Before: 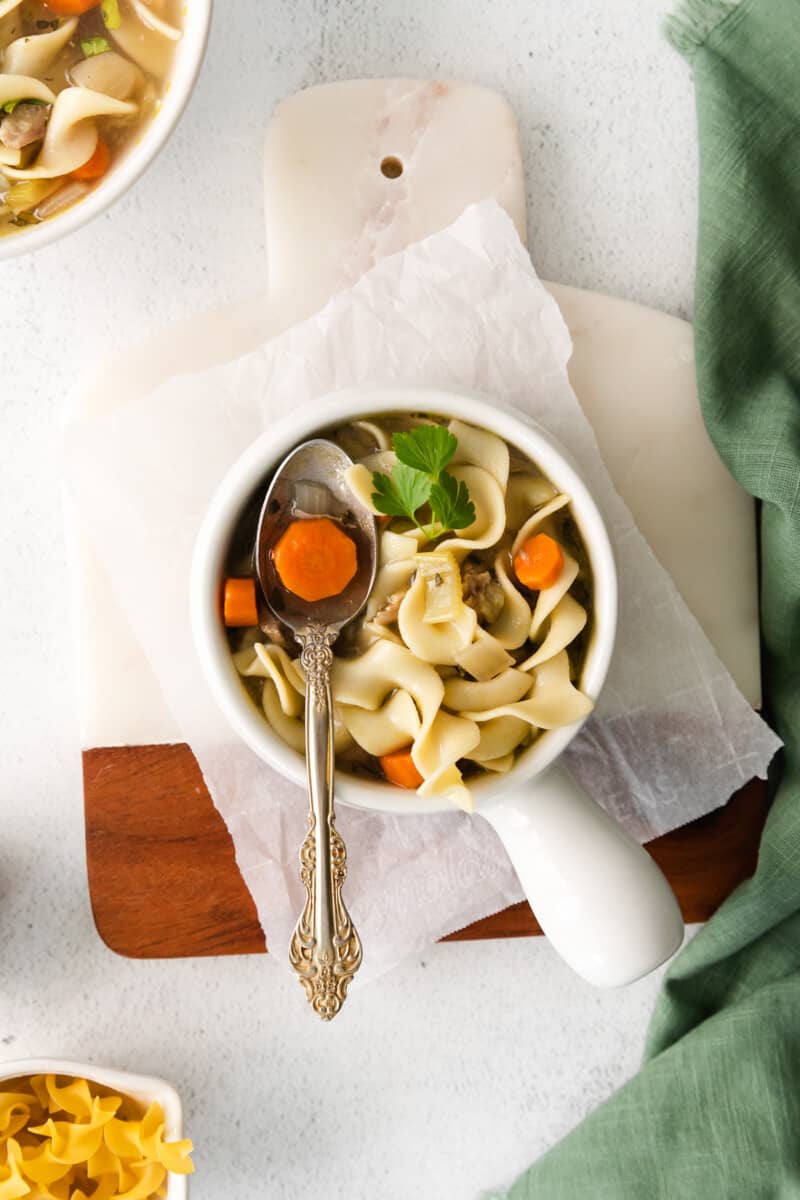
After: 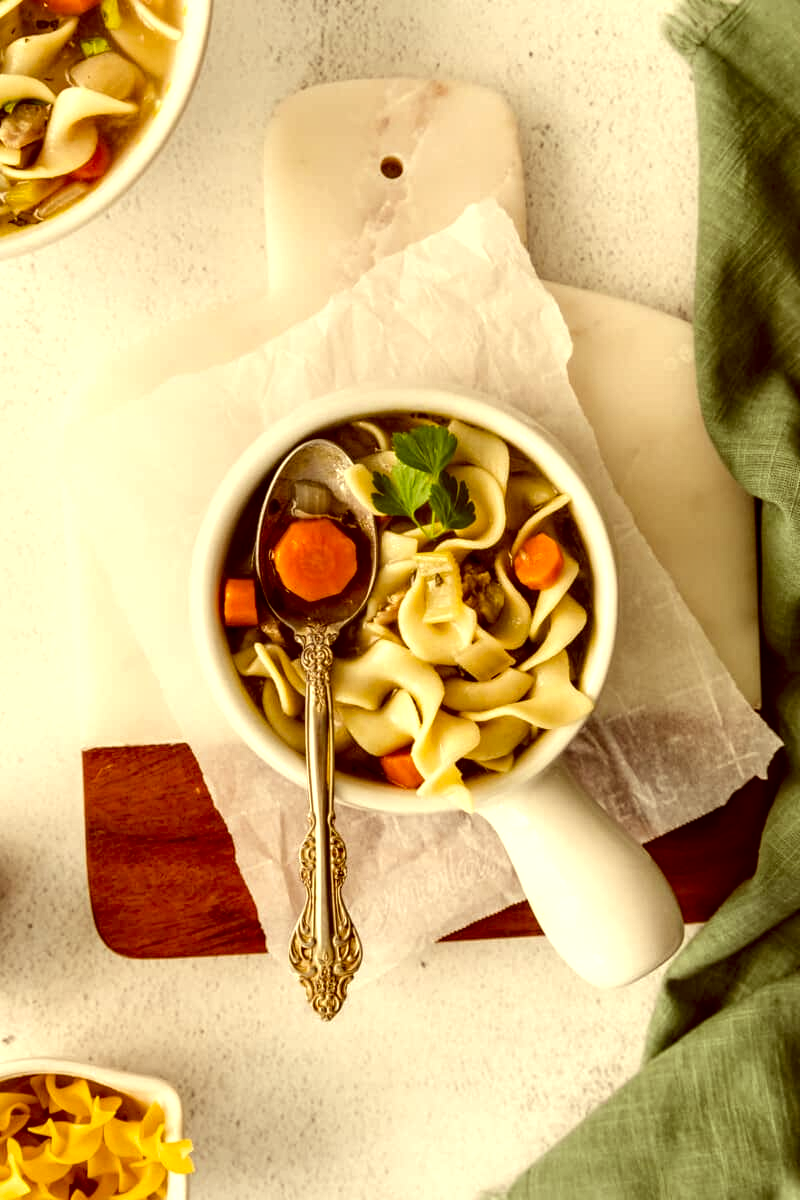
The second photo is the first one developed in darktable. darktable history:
color correction: highlights a* 1.13, highlights b* 24.83, shadows a* 16.3, shadows b* 24.48
local contrast: highlights 64%, shadows 54%, detail 168%, midtone range 0.513
